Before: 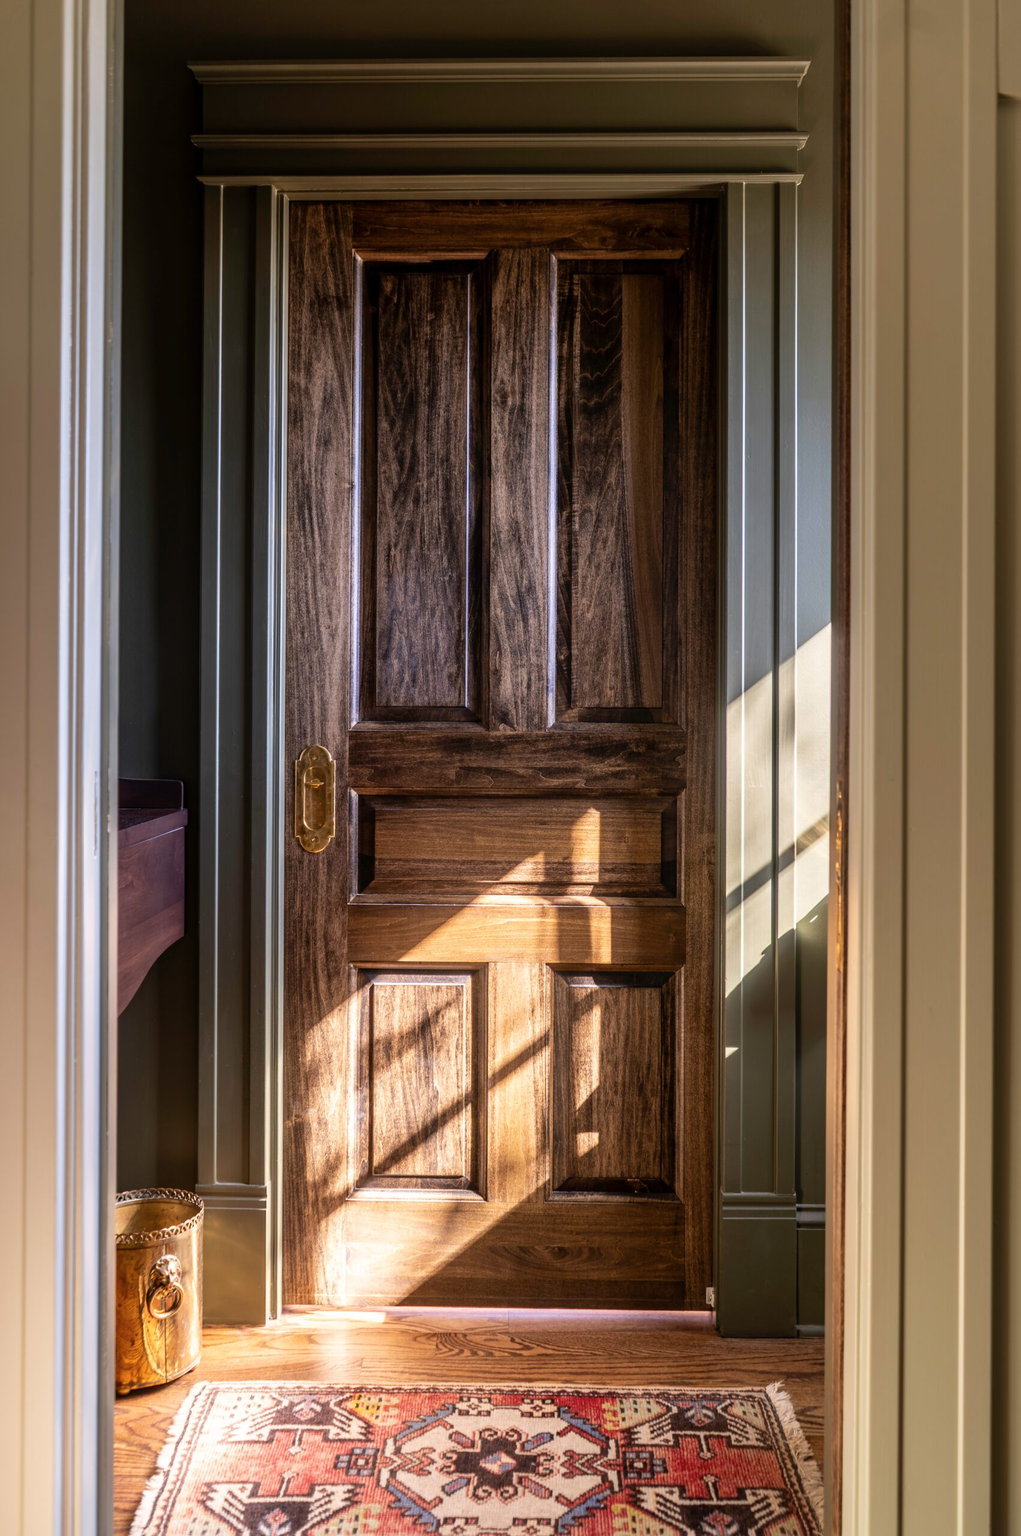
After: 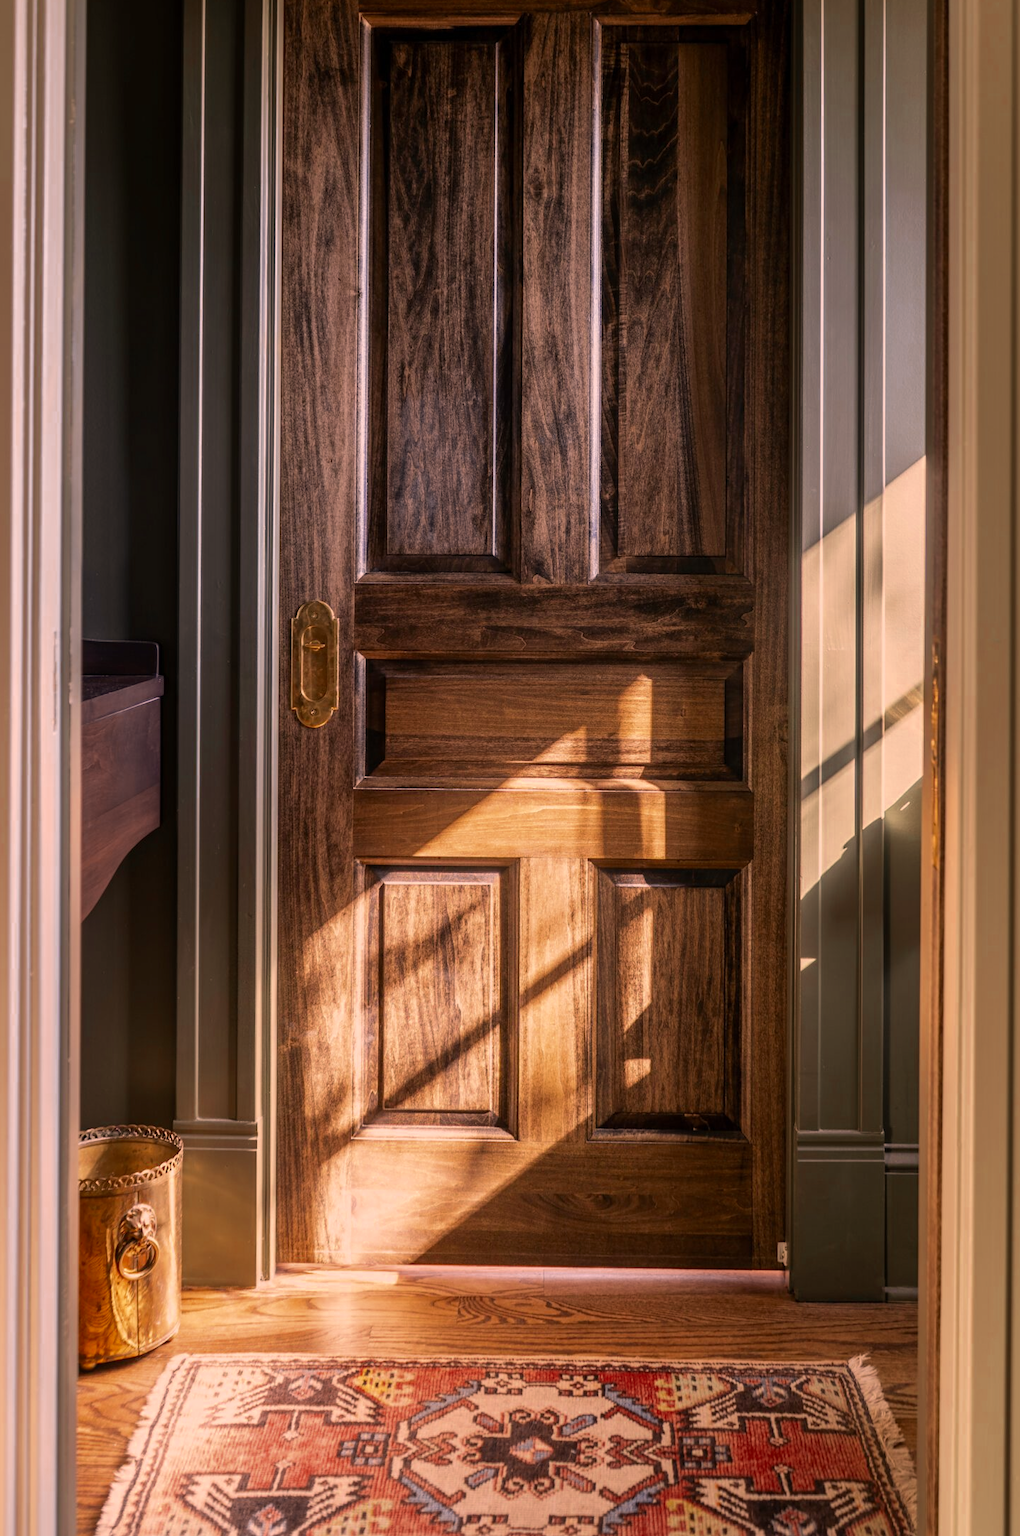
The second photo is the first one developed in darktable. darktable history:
color zones: curves: ch0 [(0, 0.5) (0.125, 0.4) (0.25, 0.5) (0.375, 0.4) (0.5, 0.4) (0.625, 0.35) (0.75, 0.35) (0.875, 0.5)]; ch1 [(0, 0.35) (0.125, 0.45) (0.25, 0.35) (0.375, 0.35) (0.5, 0.35) (0.625, 0.35) (0.75, 0.45) (0.875, 0.35)]; ch2 [(0, 0.6) (0.125, 0.5) (0.25, 0.5) (0.375, 0.6) (0.5, 0.6) (0.625, 0.5) (0.75, 0.5) (0.875, 0.5)]
crop and rotate: left 4.842%, top 15.51%, right 10.668%
color correction: highlights a* 17.88, highlights b* 18.79
